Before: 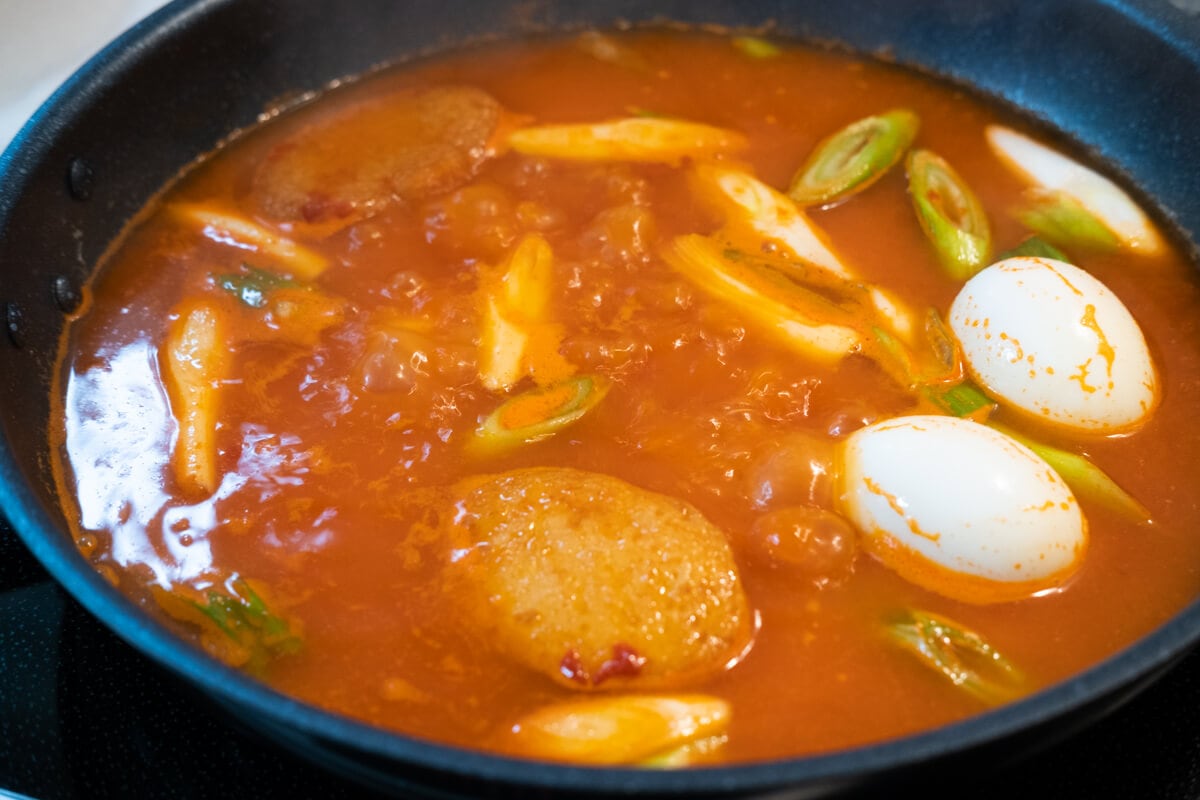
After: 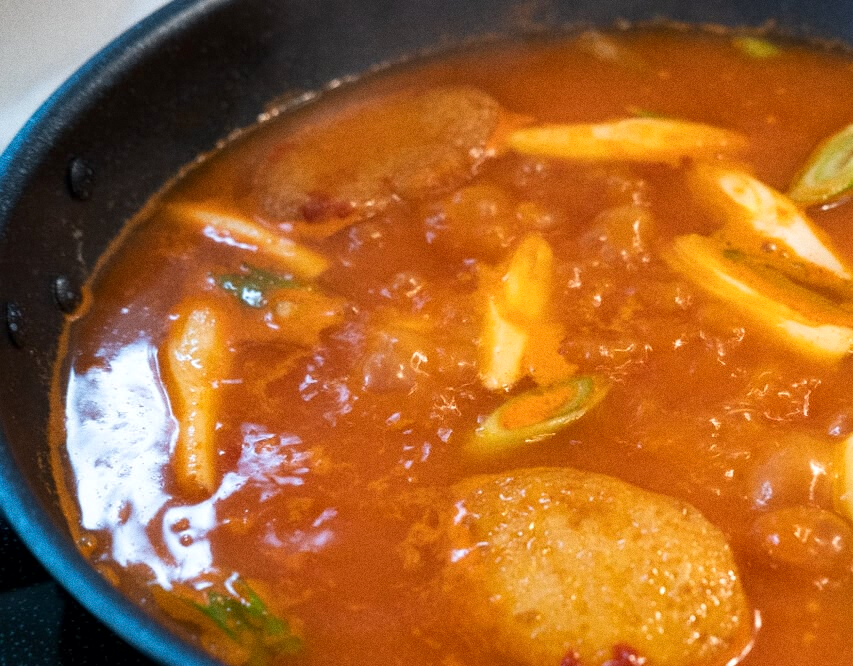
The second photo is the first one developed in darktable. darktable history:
grain: coarseness 0.09 ISO
local contrast: mode bilateral grid, contrast 20, coarseness 50, detail 132%, midtone range 0.2
crop: right 28.885%, bottom 16.626%
